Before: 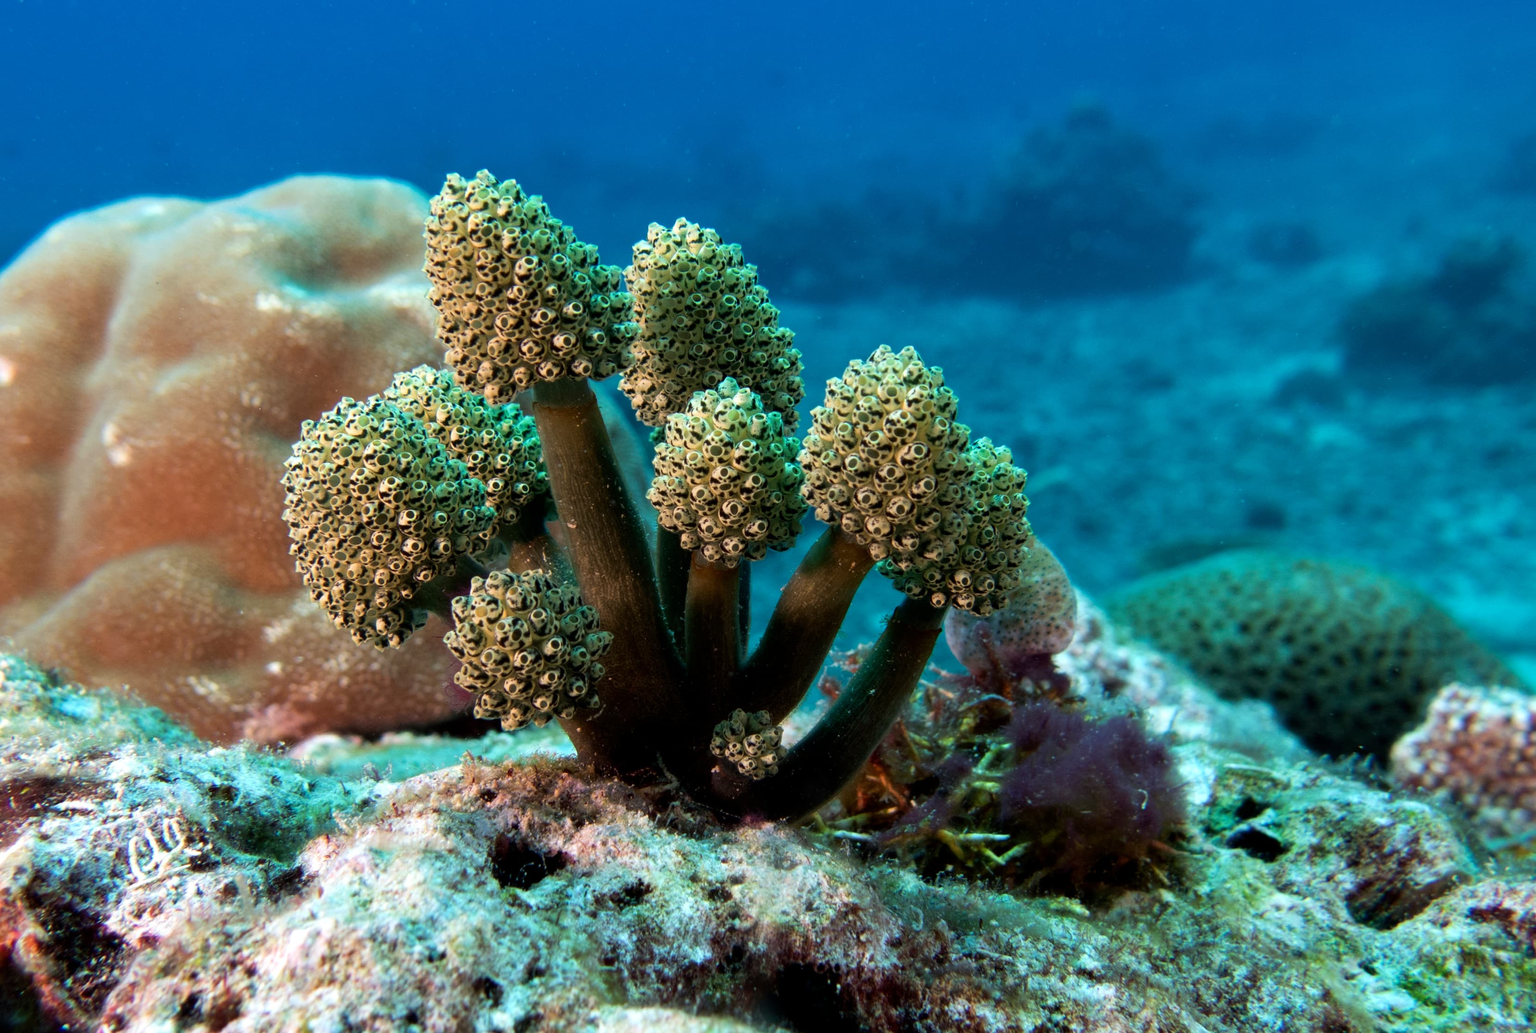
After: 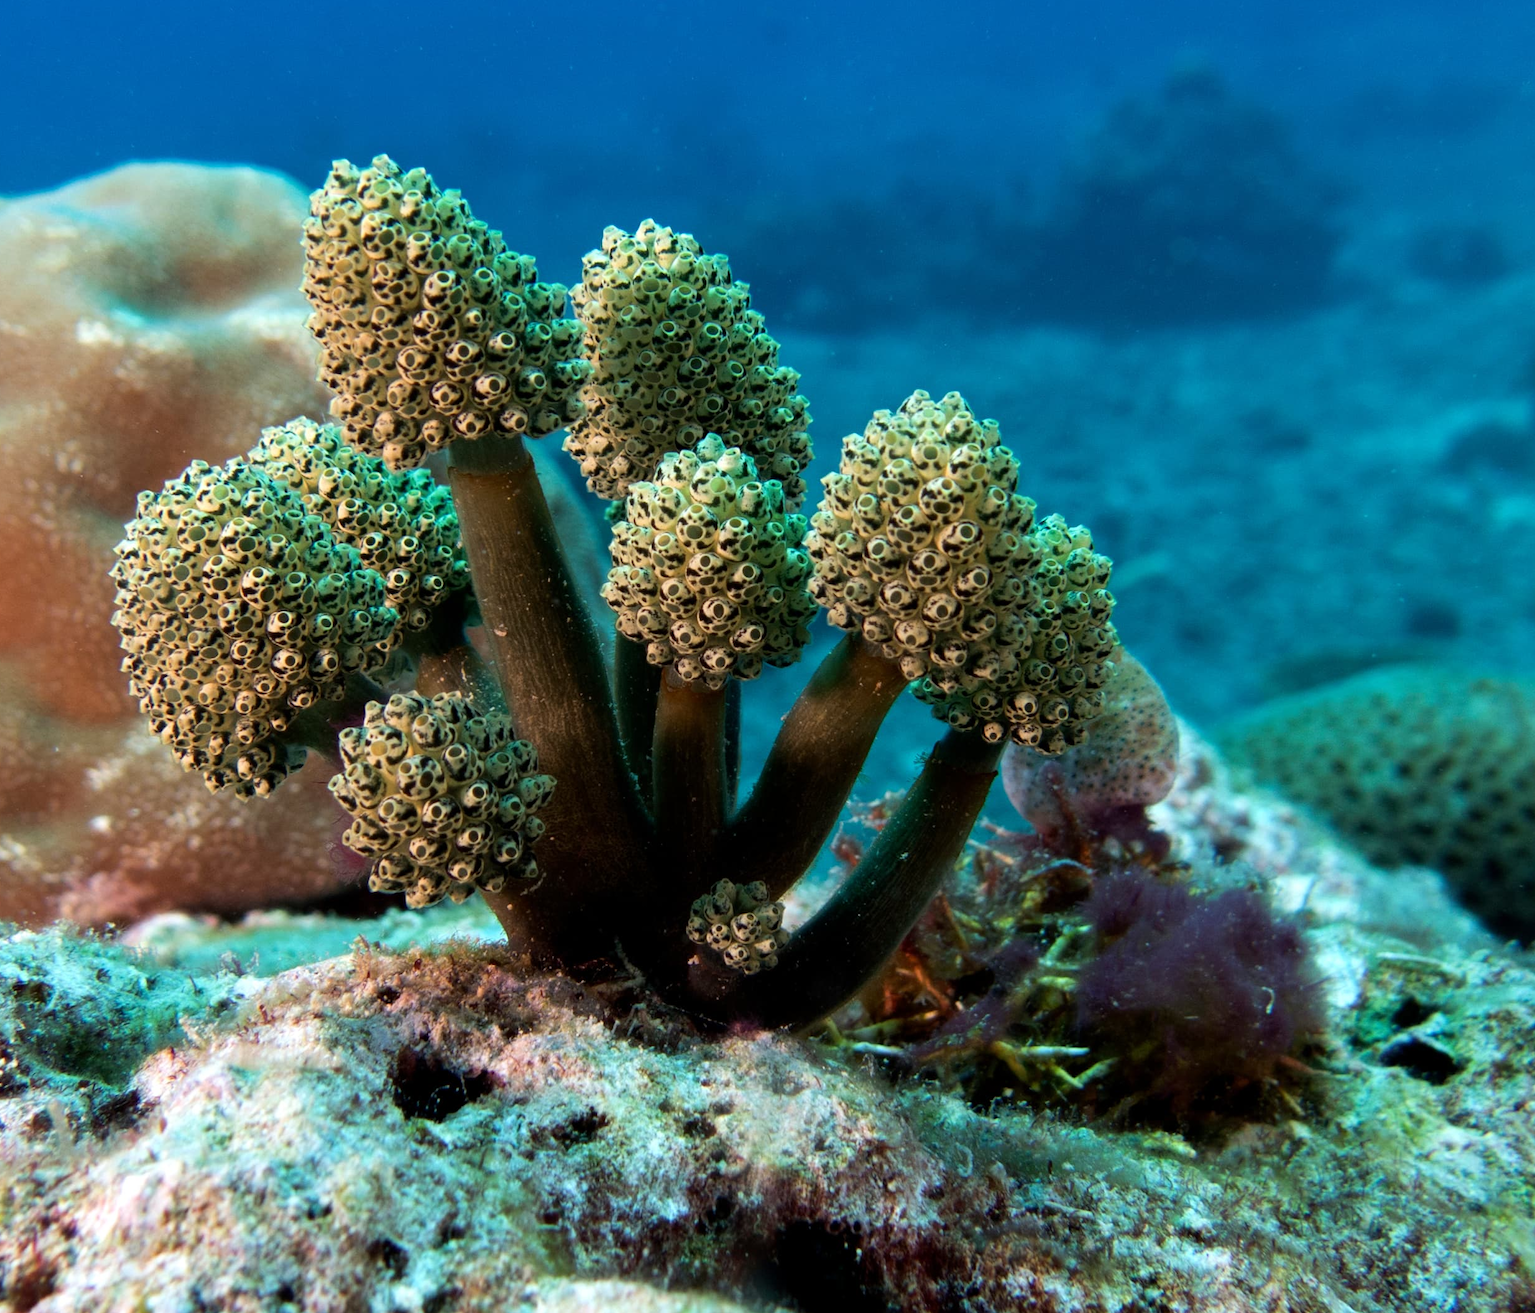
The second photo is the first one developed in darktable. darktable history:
crop and rotate: left 13.002%, top 5.326%, right 12.545%
